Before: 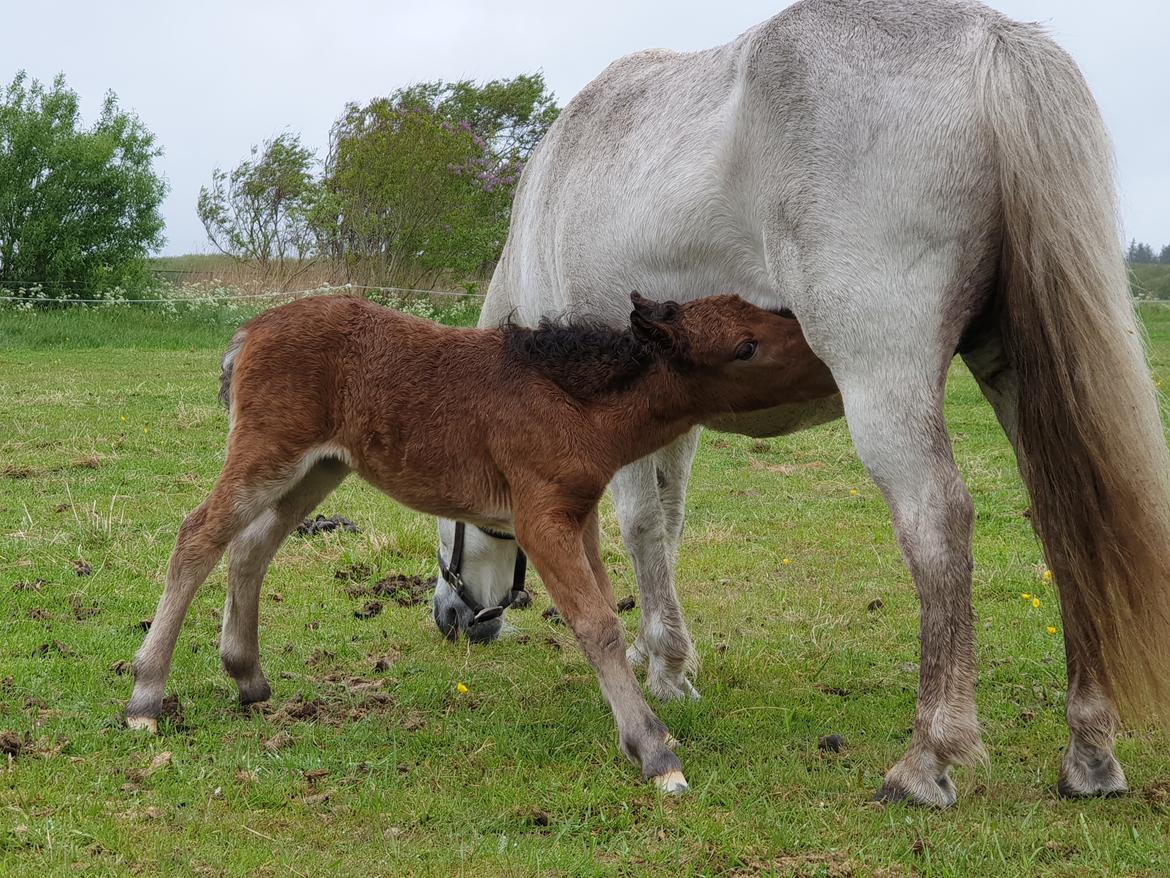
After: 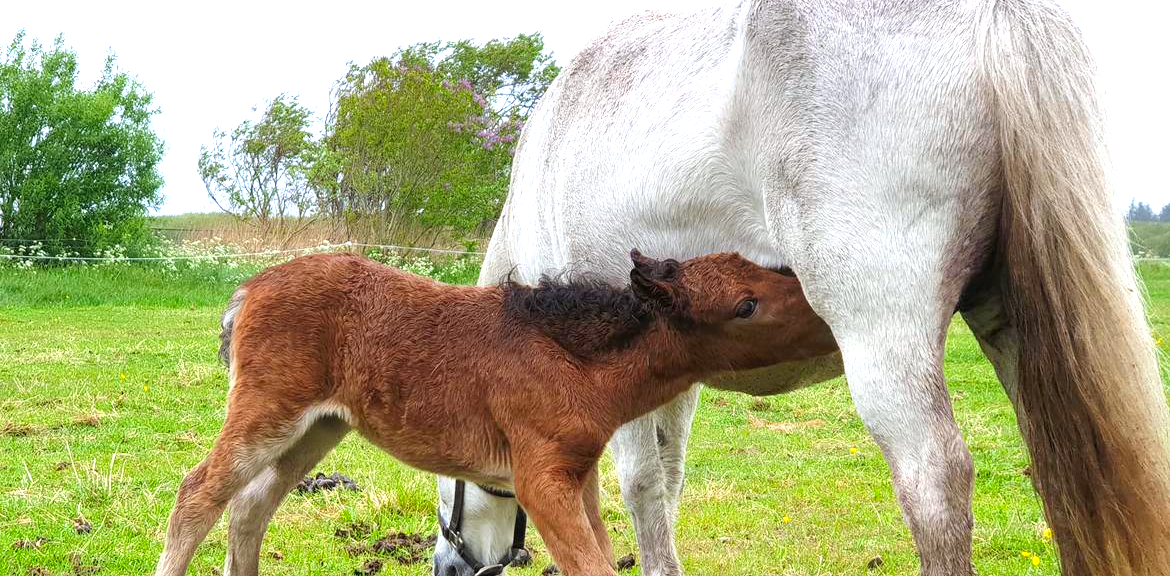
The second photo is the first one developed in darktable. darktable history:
color correction: saturation 1.32
white balance: red 0.988, blue 1.017
crop and rotate: top 4.848%, bottom 29.503%
sharpen: radius 2.883, amount 0.868, threshold 47.523
exposure: black level correction 0, exposure 1.125 EV, compensate exposure bias true, compensate highlight preservation false
